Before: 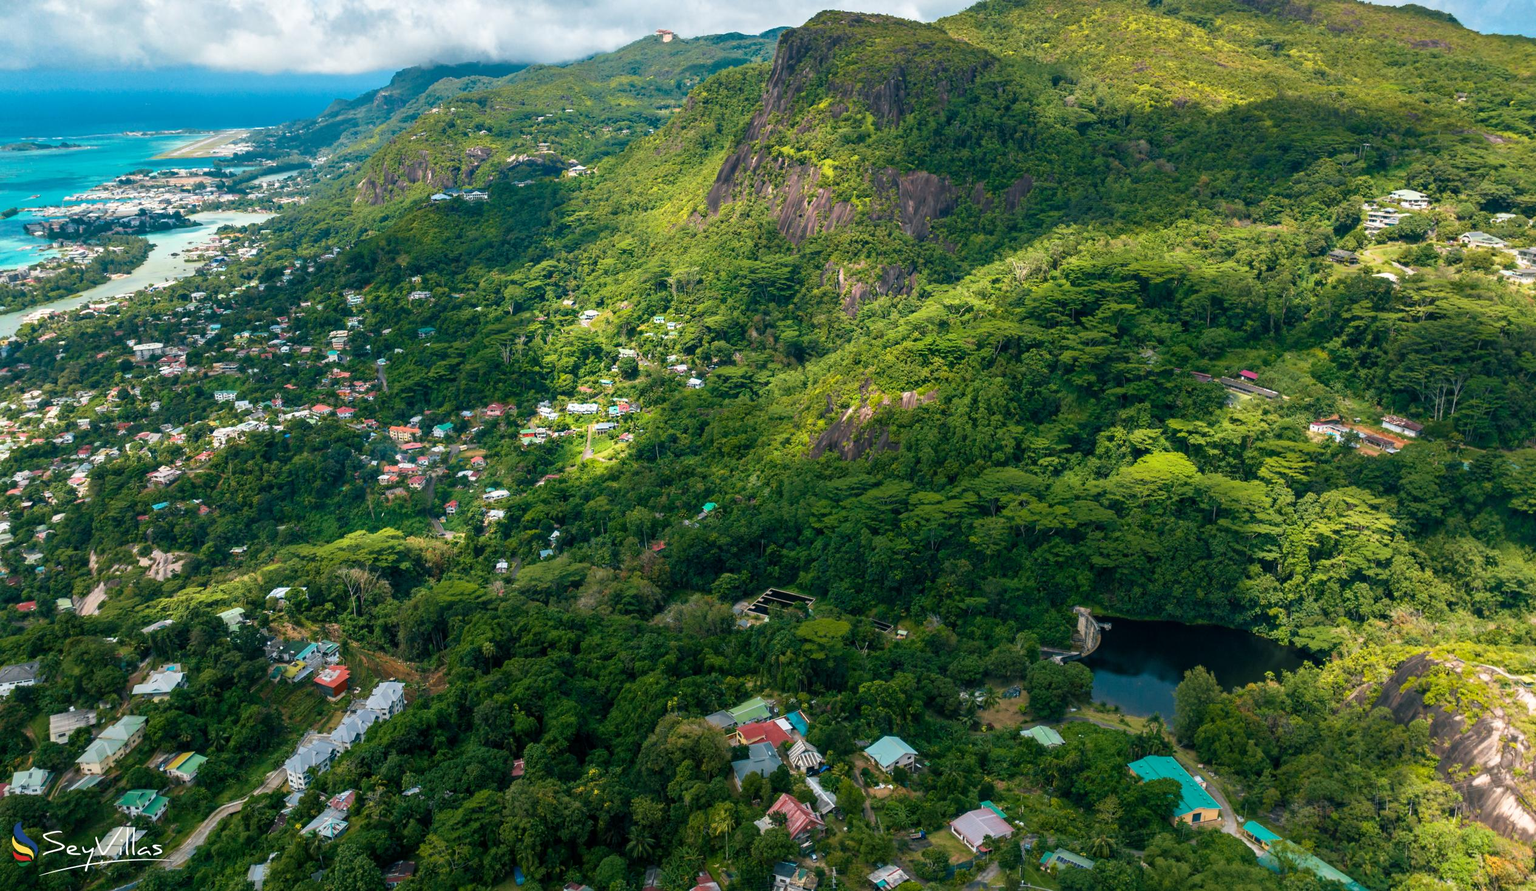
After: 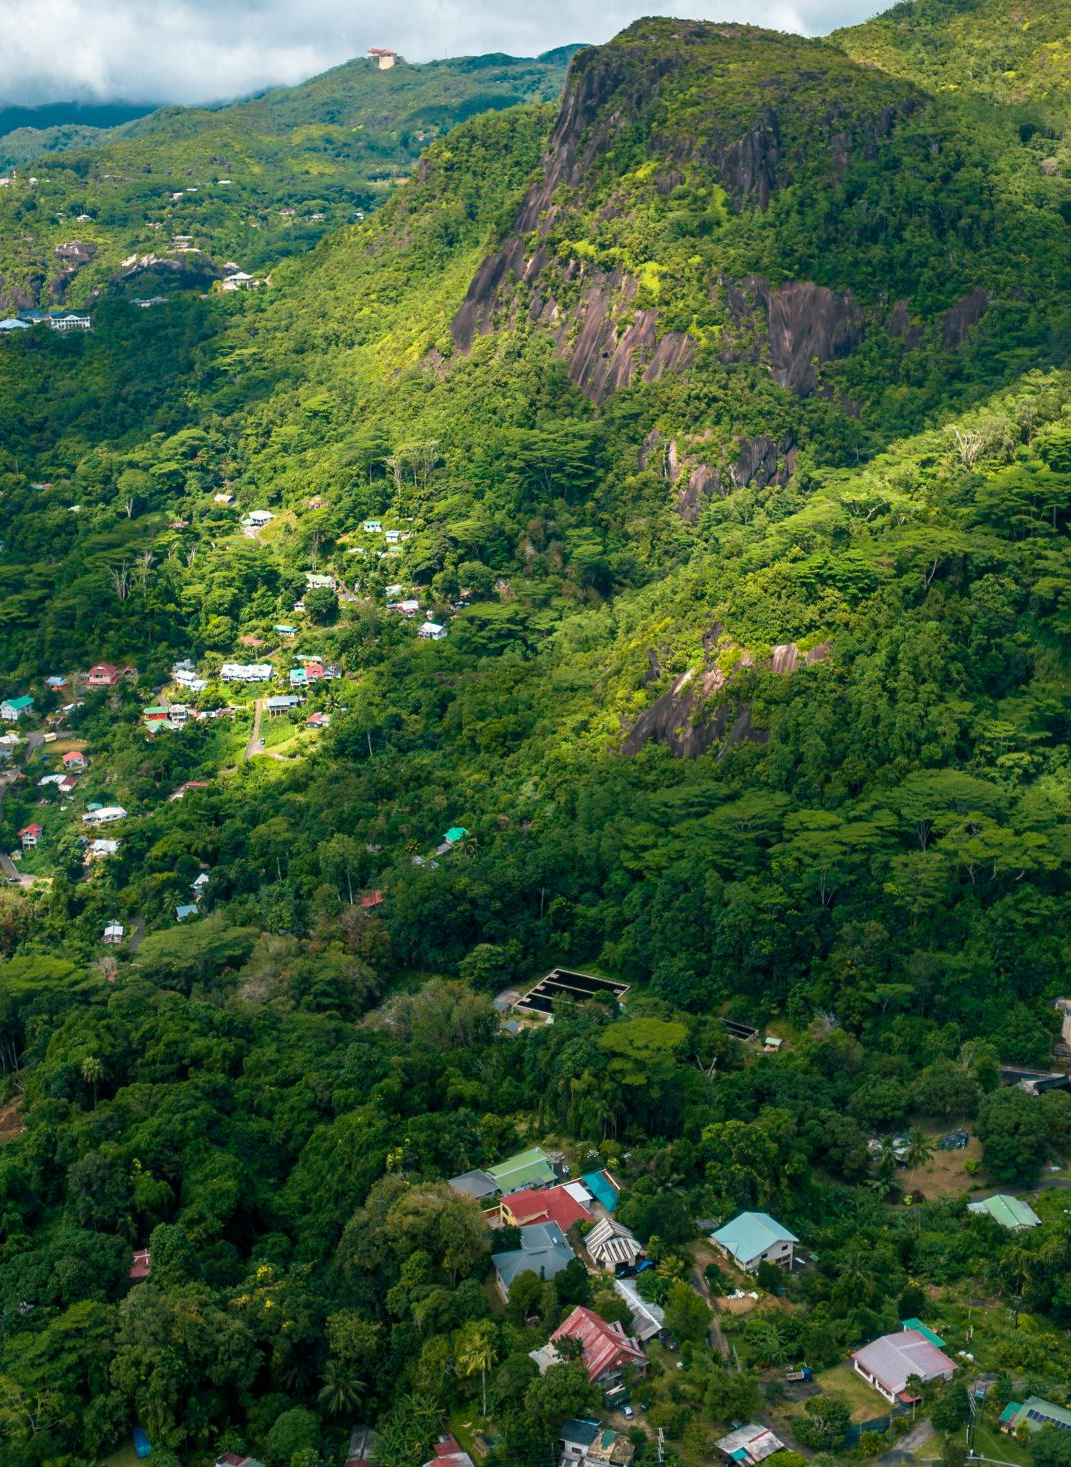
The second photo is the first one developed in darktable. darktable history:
crop: left 28.207%, right 29.429%
